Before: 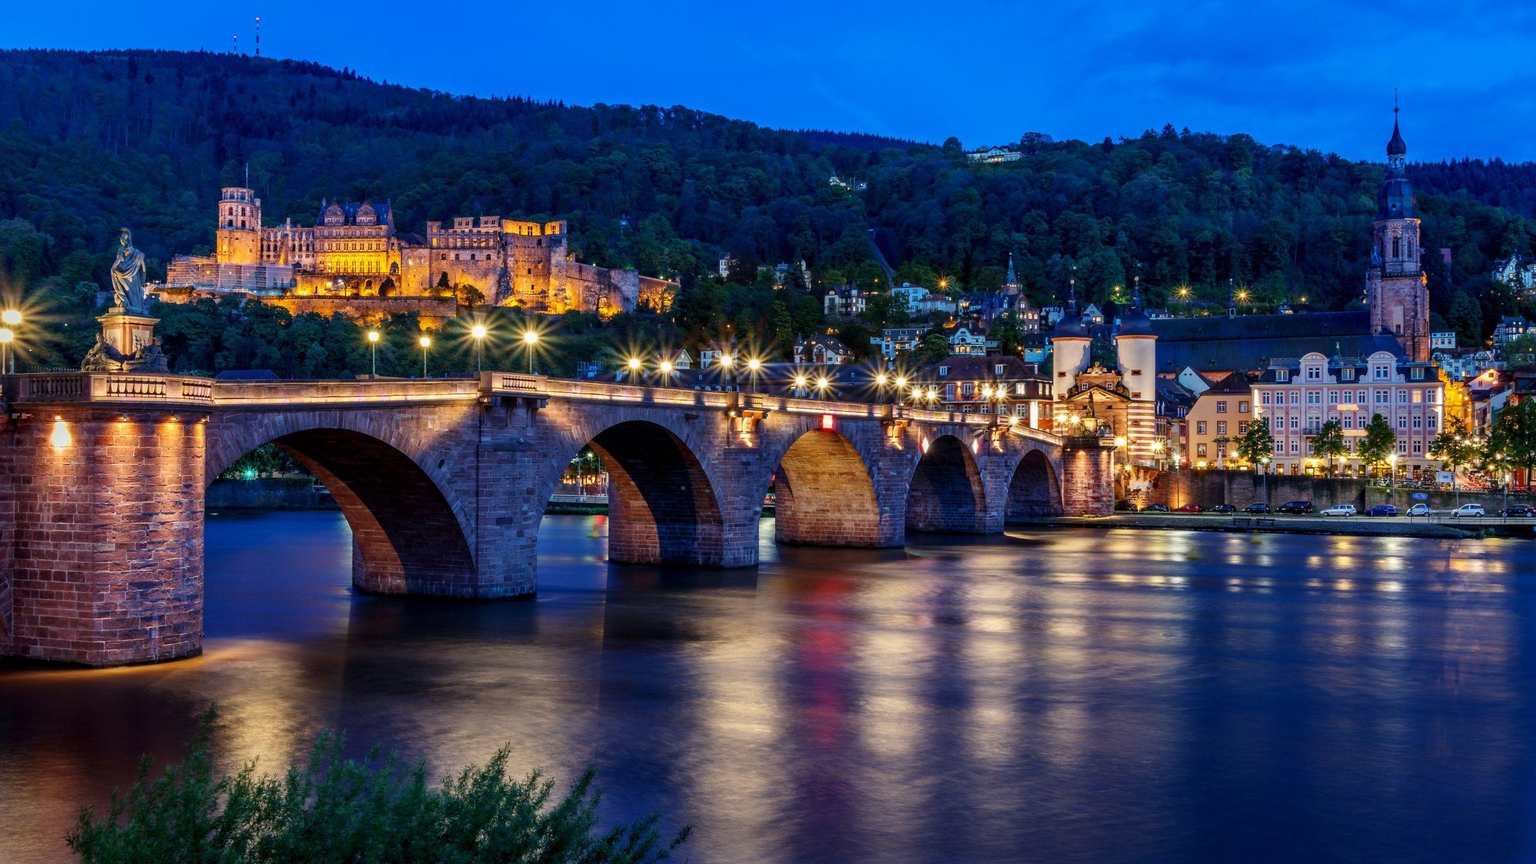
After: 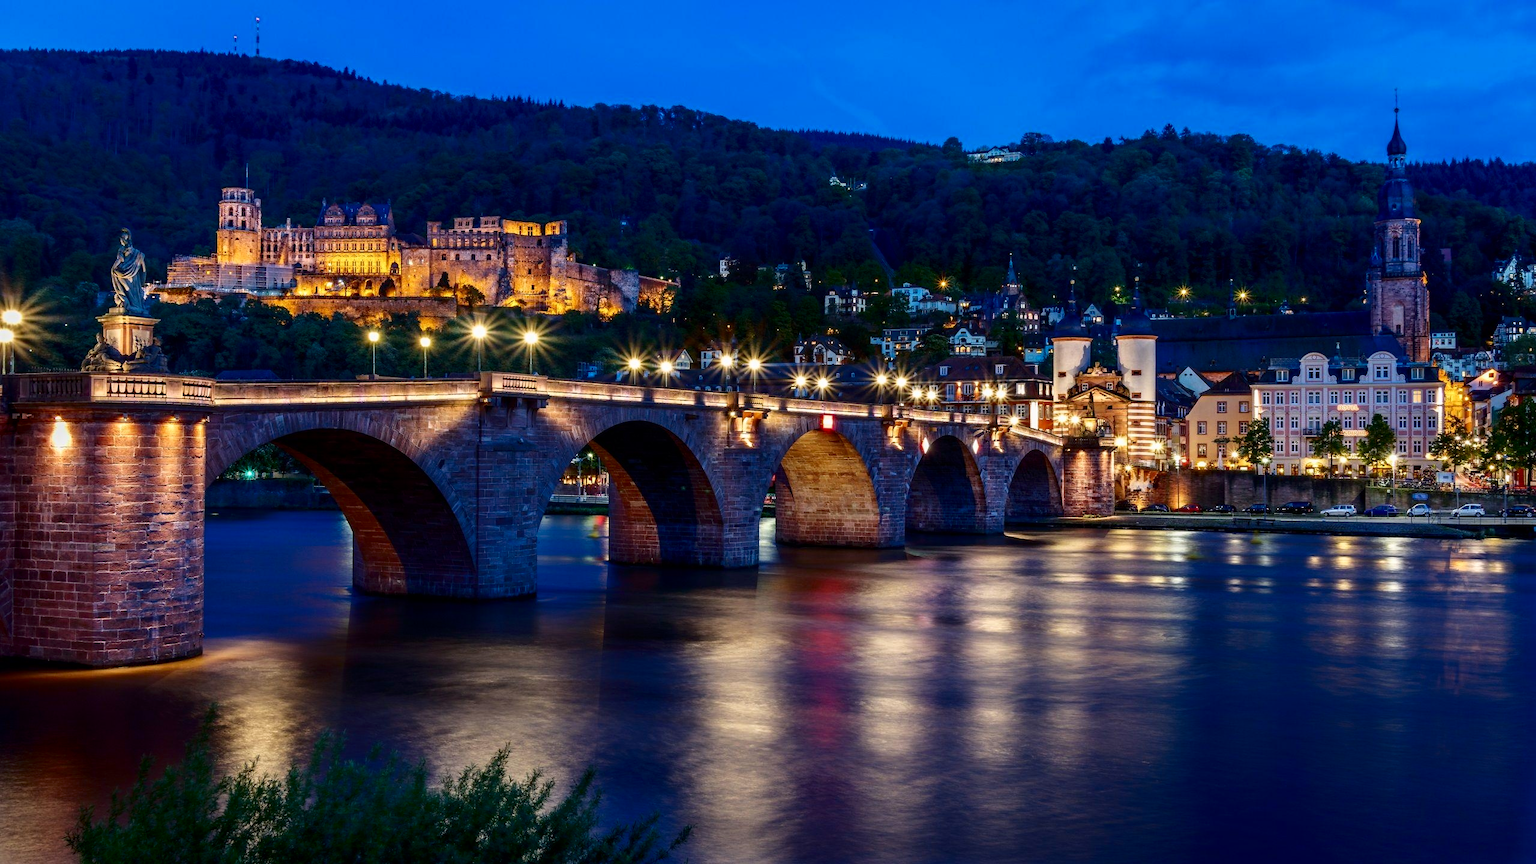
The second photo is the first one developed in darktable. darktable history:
shadows and highlights: shadows -63.66, white point adjustment -5.14, highlights 60.62
